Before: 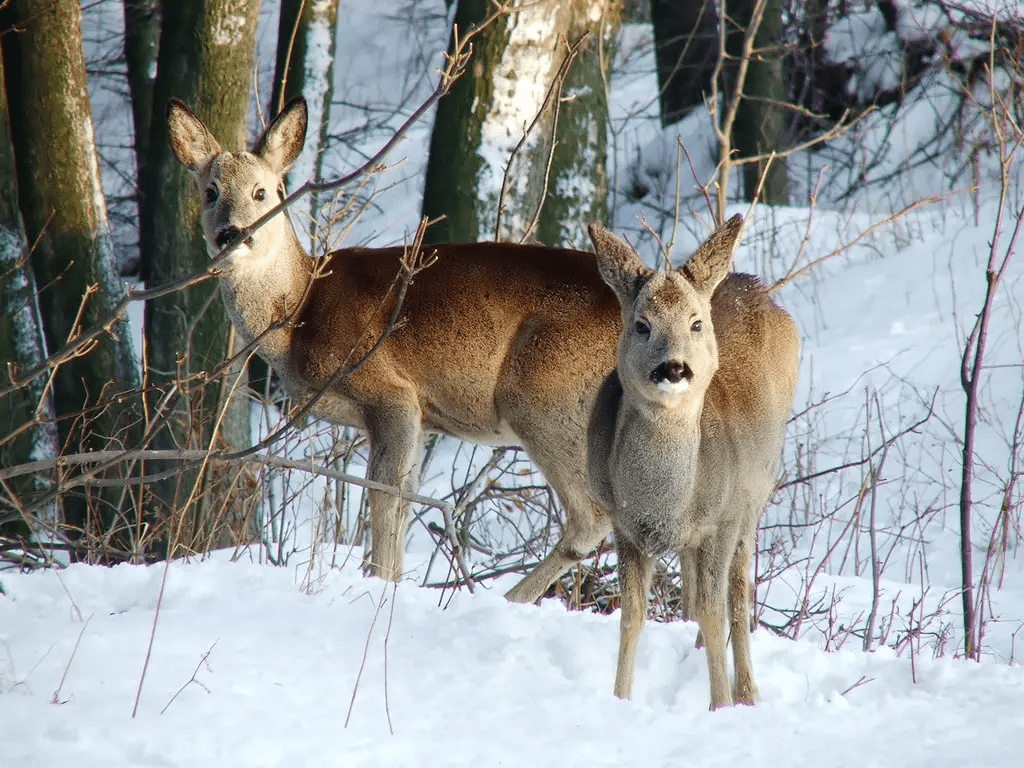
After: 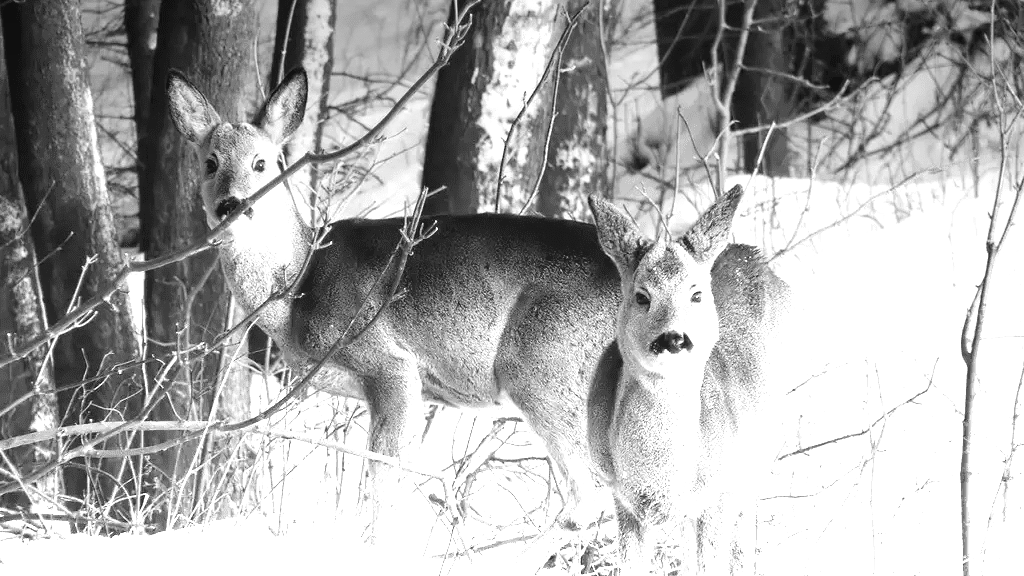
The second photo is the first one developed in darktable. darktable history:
graduated density: density -3.9 EV
contrast brightness saturation: contrast 0.04, saturation 0.16
crop: top 3.857%, bottom 21.132%
monochrome: on, module defaults
